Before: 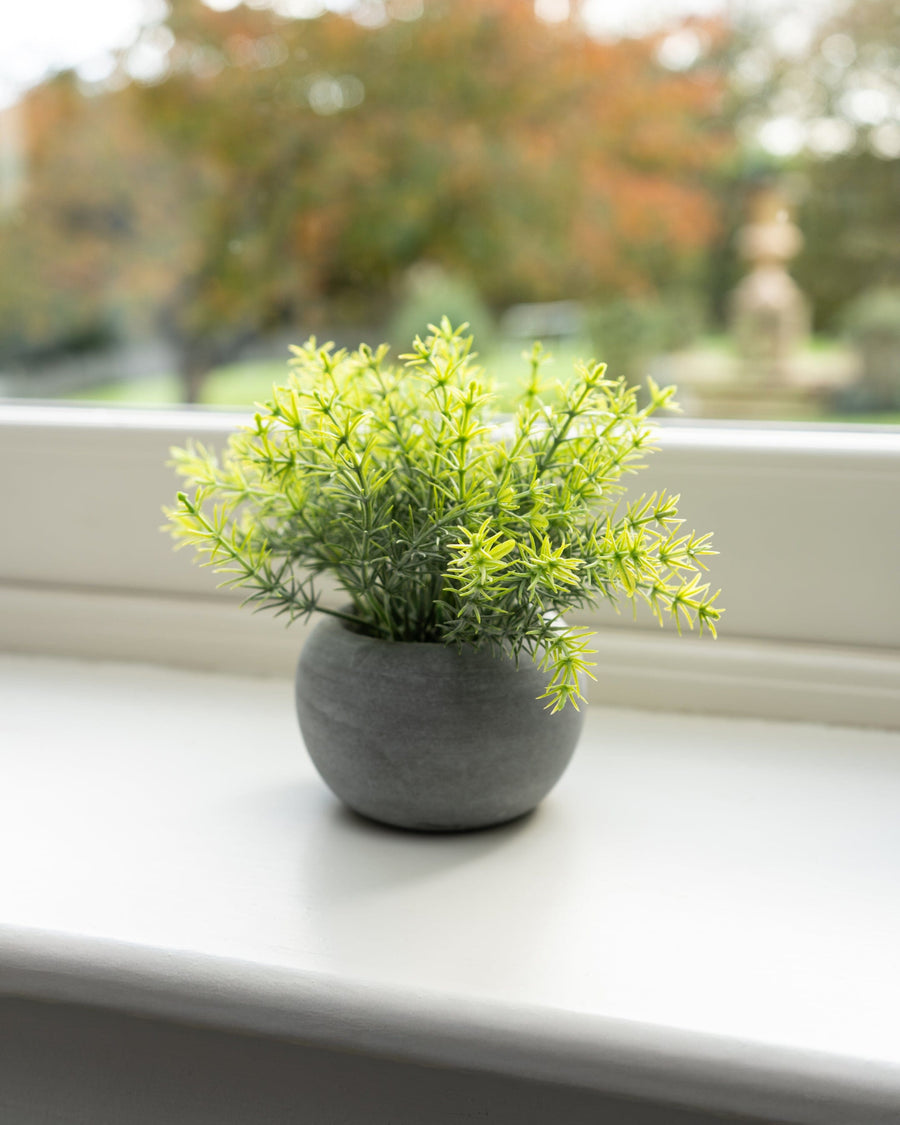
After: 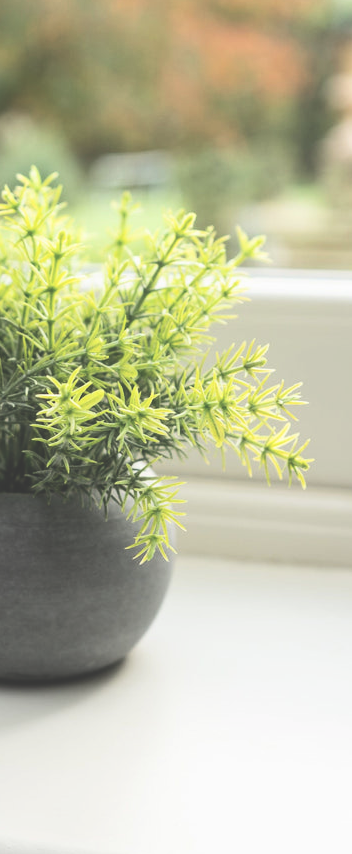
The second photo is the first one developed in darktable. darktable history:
crop: left 45.721%, top 13.393%, right 14.118%, bottom 10.01%
exposure: black level correction -0.062, exposure -0.05 EV, compensate highlight preservation false
contrast brightness saturation: contrast 0.22
